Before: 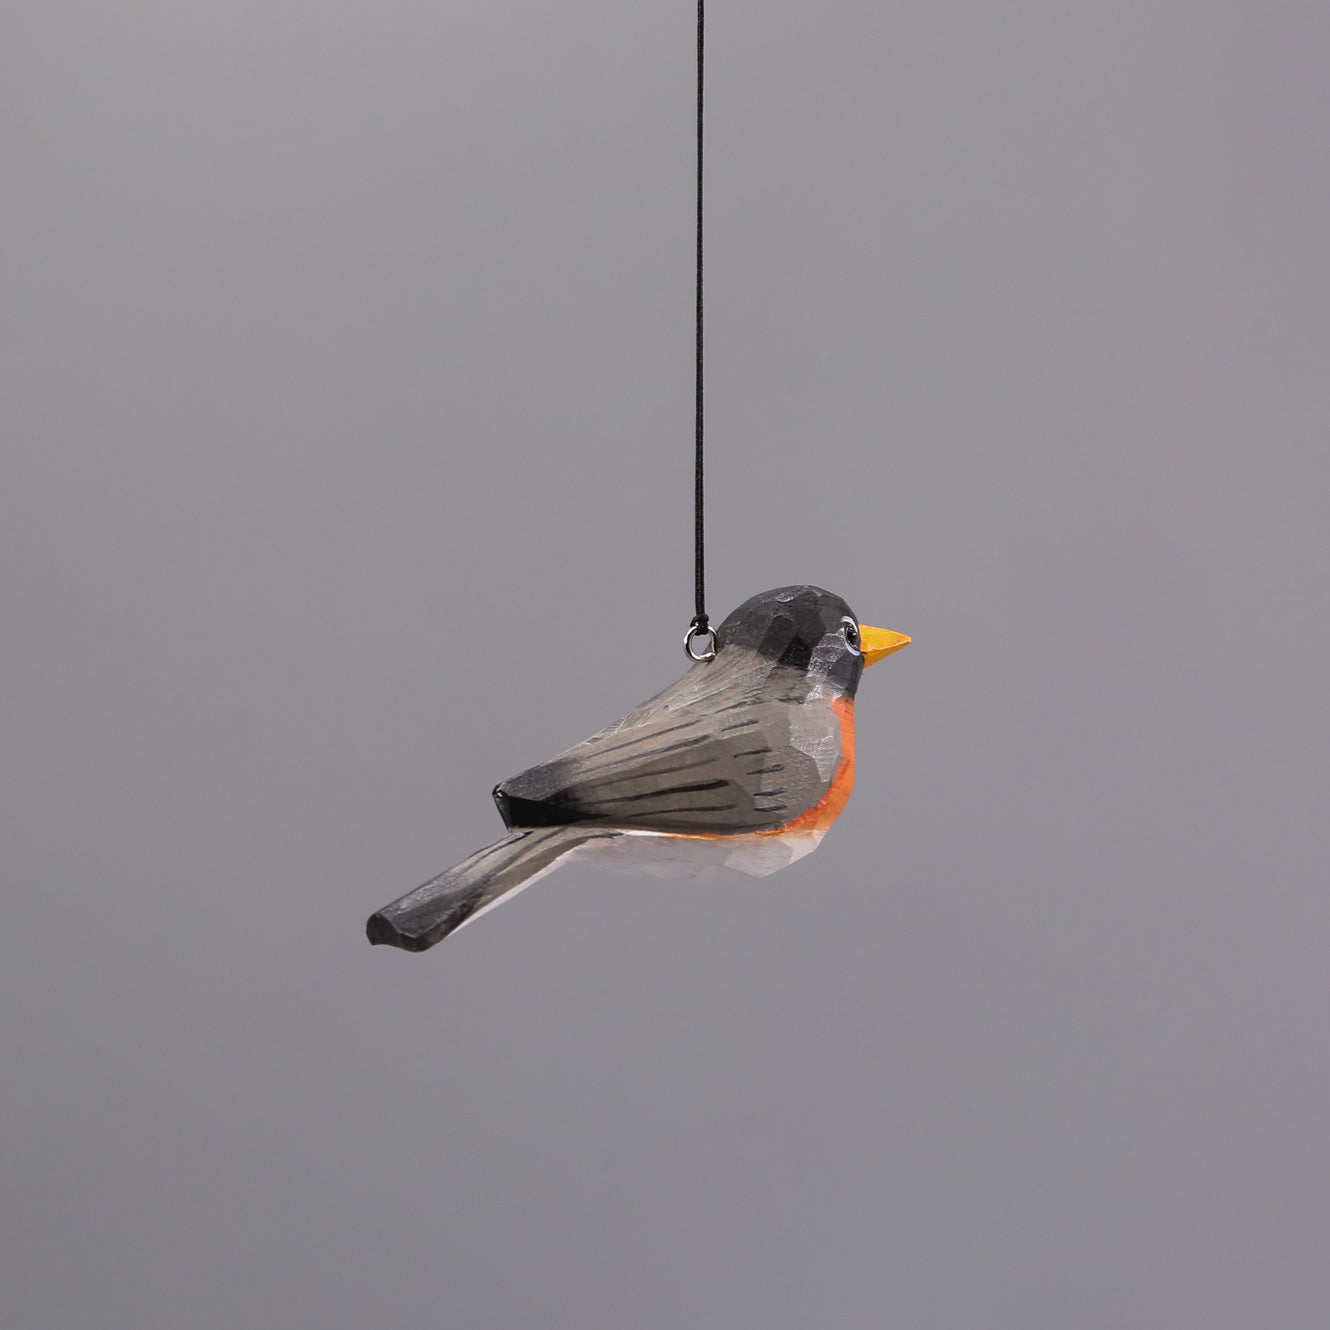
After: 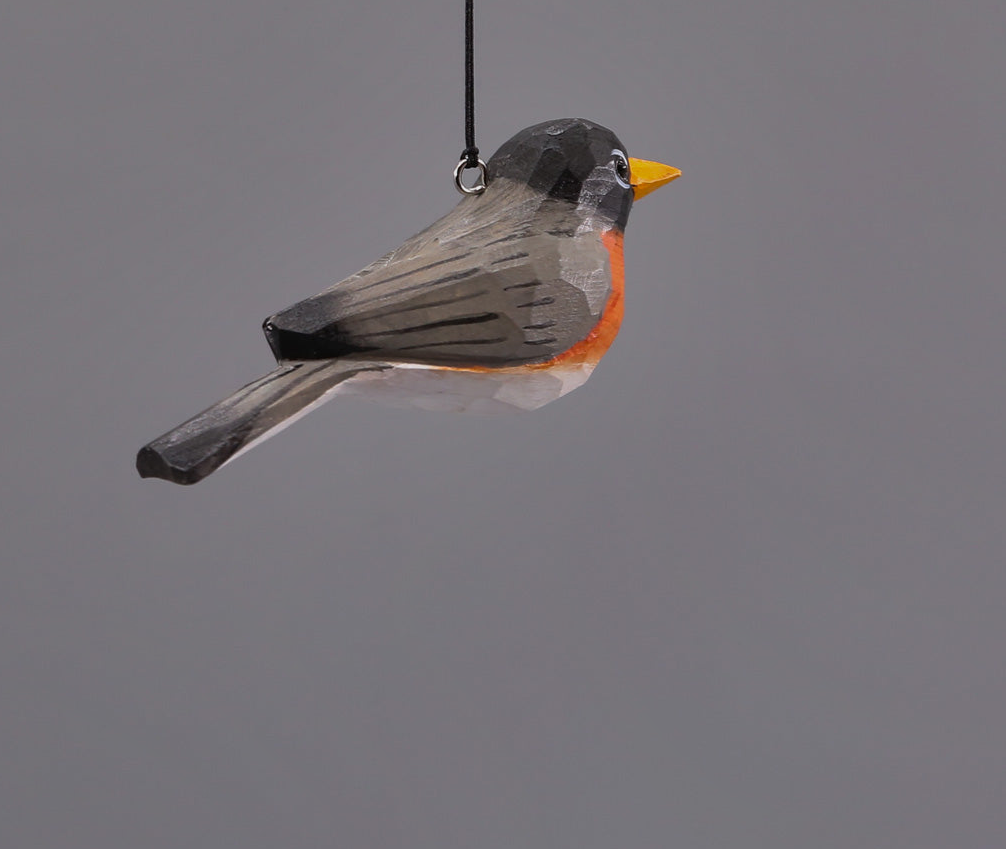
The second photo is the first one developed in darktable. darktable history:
crop and rotate: left 17.299%, top 35.115%, right 7.015%, bottom 1.024%
shadows and highlights: shadows 80.73, white point adjustment -9.07, highlights -61.46, soften with gaussian
